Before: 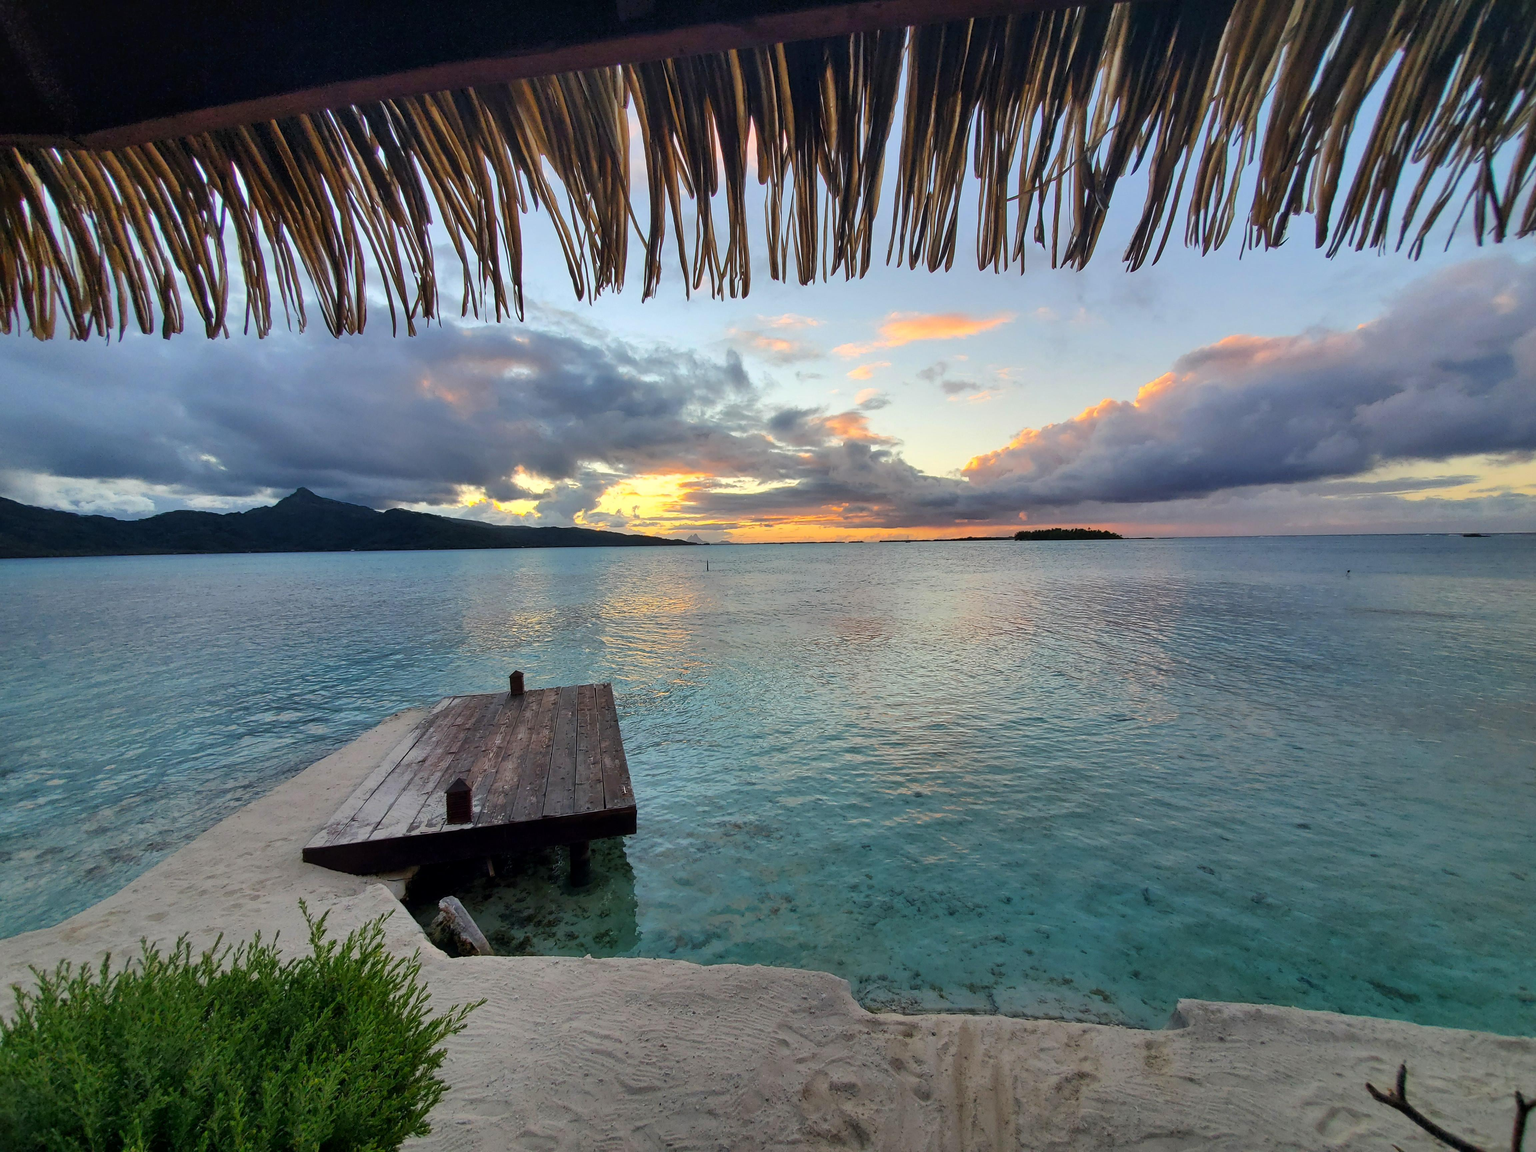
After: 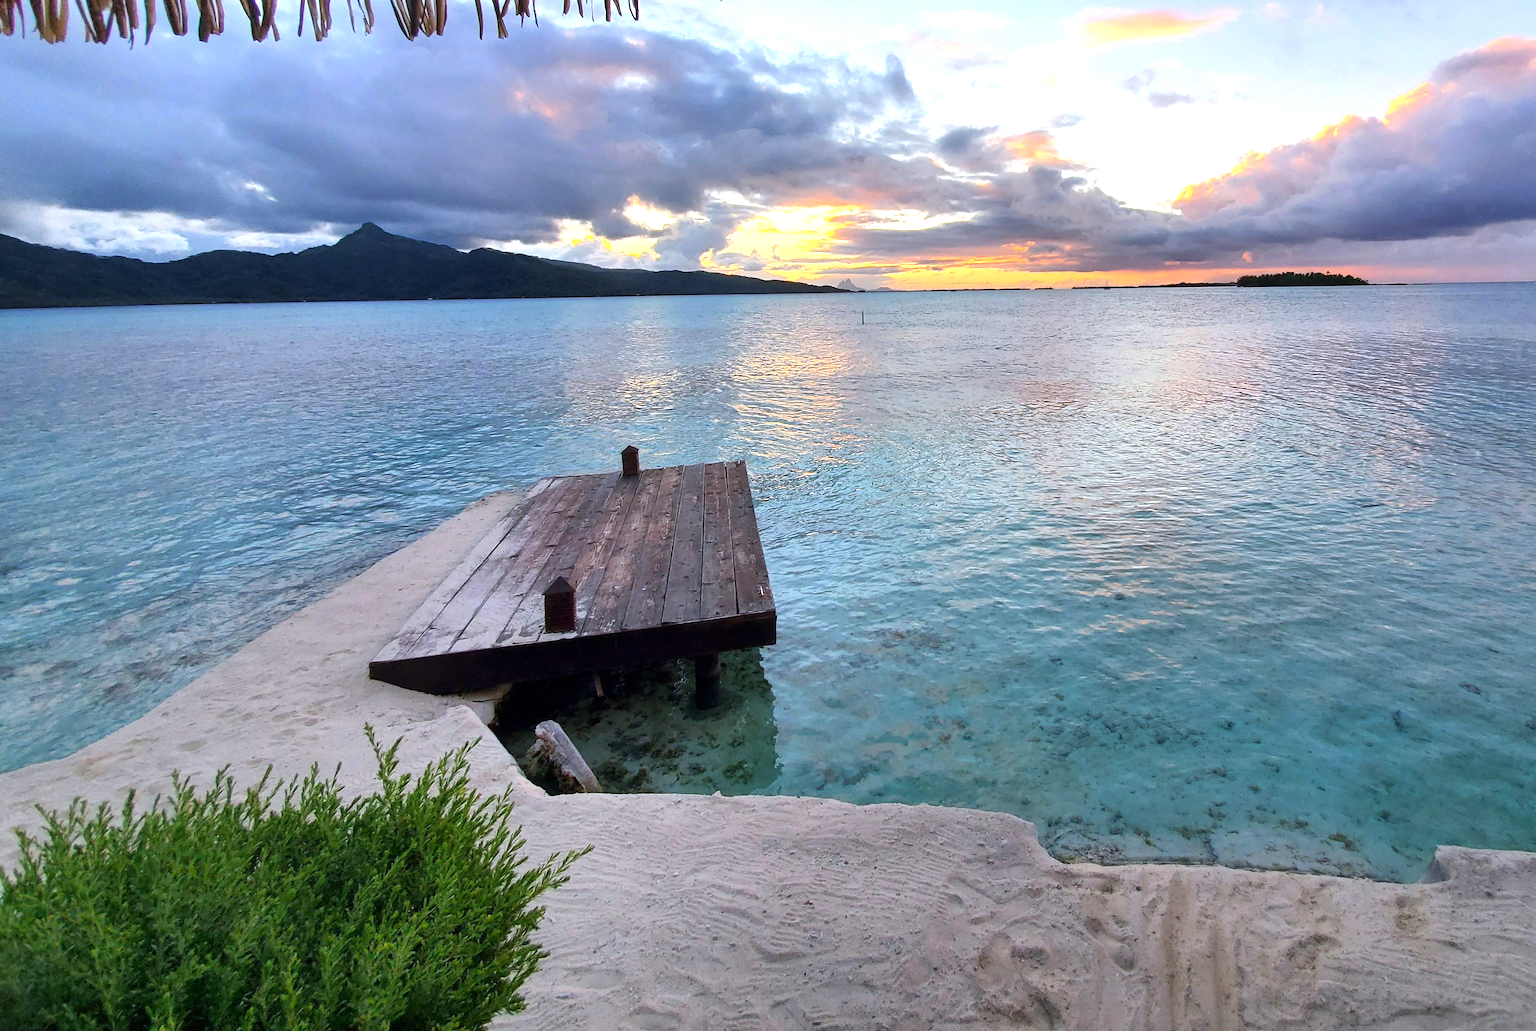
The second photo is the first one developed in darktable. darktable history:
crop: top 26.531%, right 17.959%
white balance: red 1.004, blue 1.096
exposure: black level correction 0, exposure 0.7 EV, compensate exposure bias true, compensate highlight preservation false
